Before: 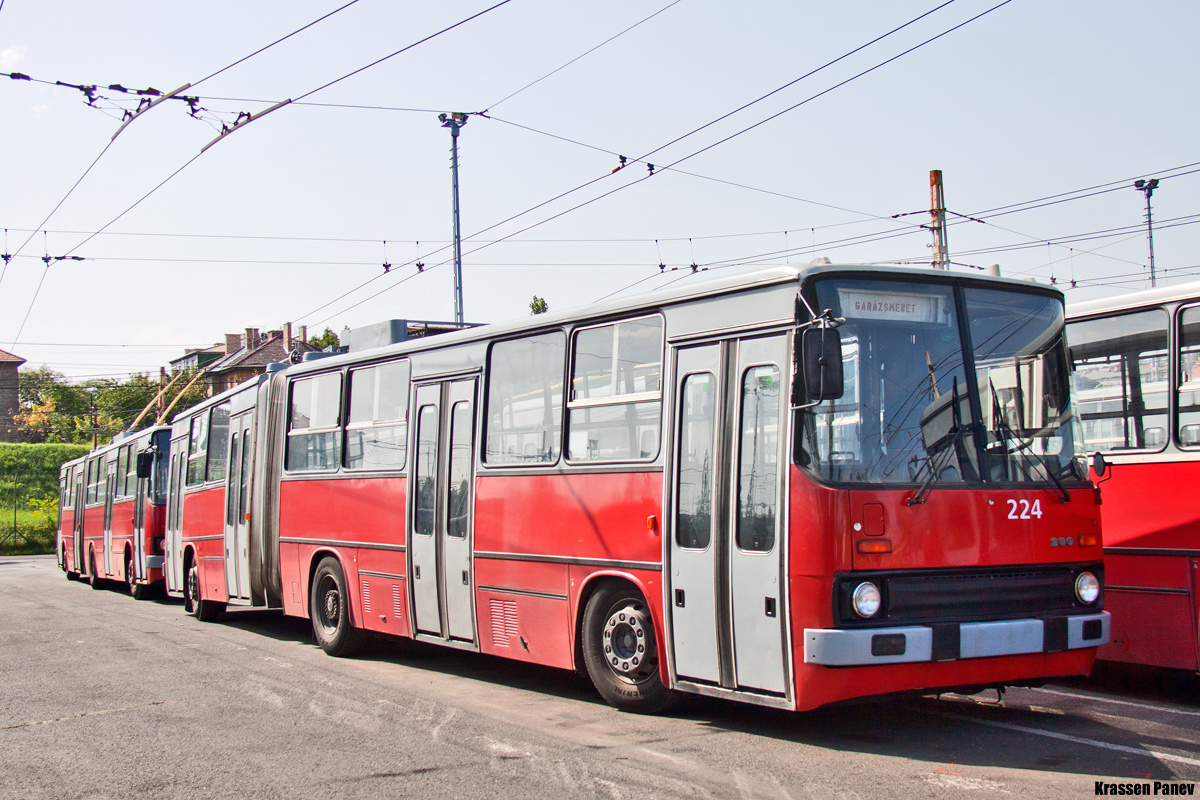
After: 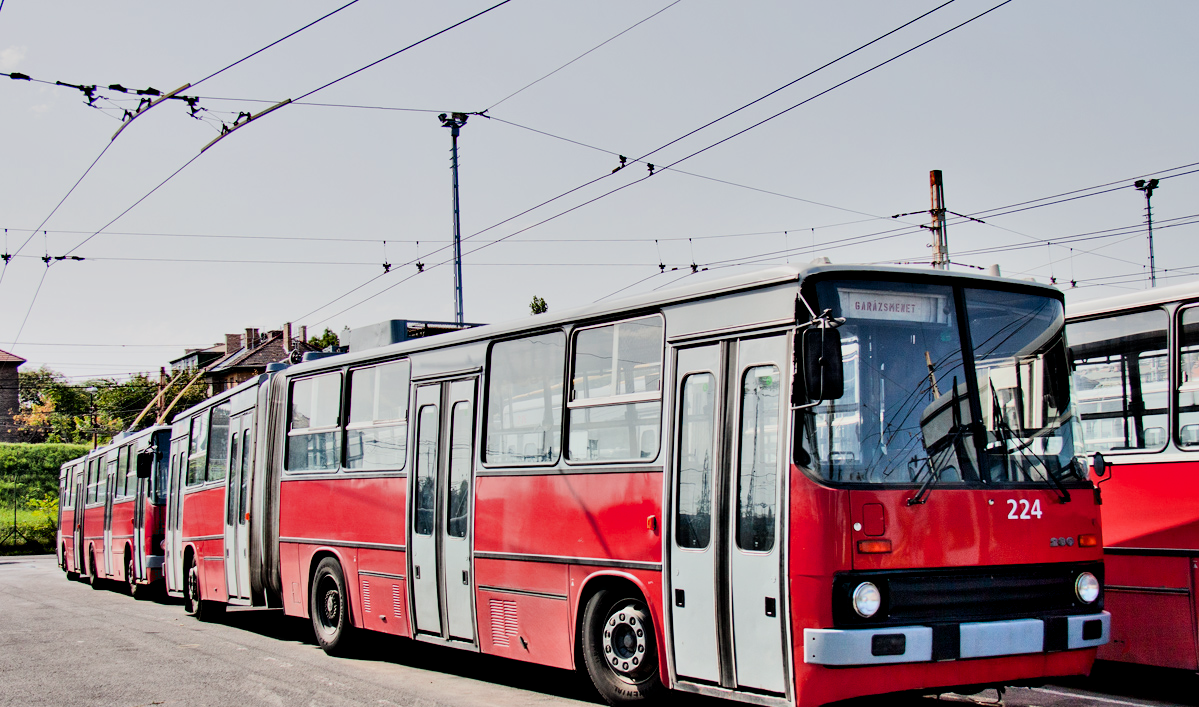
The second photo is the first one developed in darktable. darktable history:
filmic rgb: black relative exposure -7.65 EV, white relative exposure 4.56 EV, threshold 3.04 EV, hardness 3.61, enable highlight reconstruction true
contrast equalizer: octaves 7, y [[0.6 ×6], [0.55 ×6], [0 ×6], [0 ×6], [0 ×6]]
crop and rotate: top 0%, bottom 11.585%
tone equalizer: edges refinement/feathering 500, mask exposure compensation -1.57 EV, preserve details no
